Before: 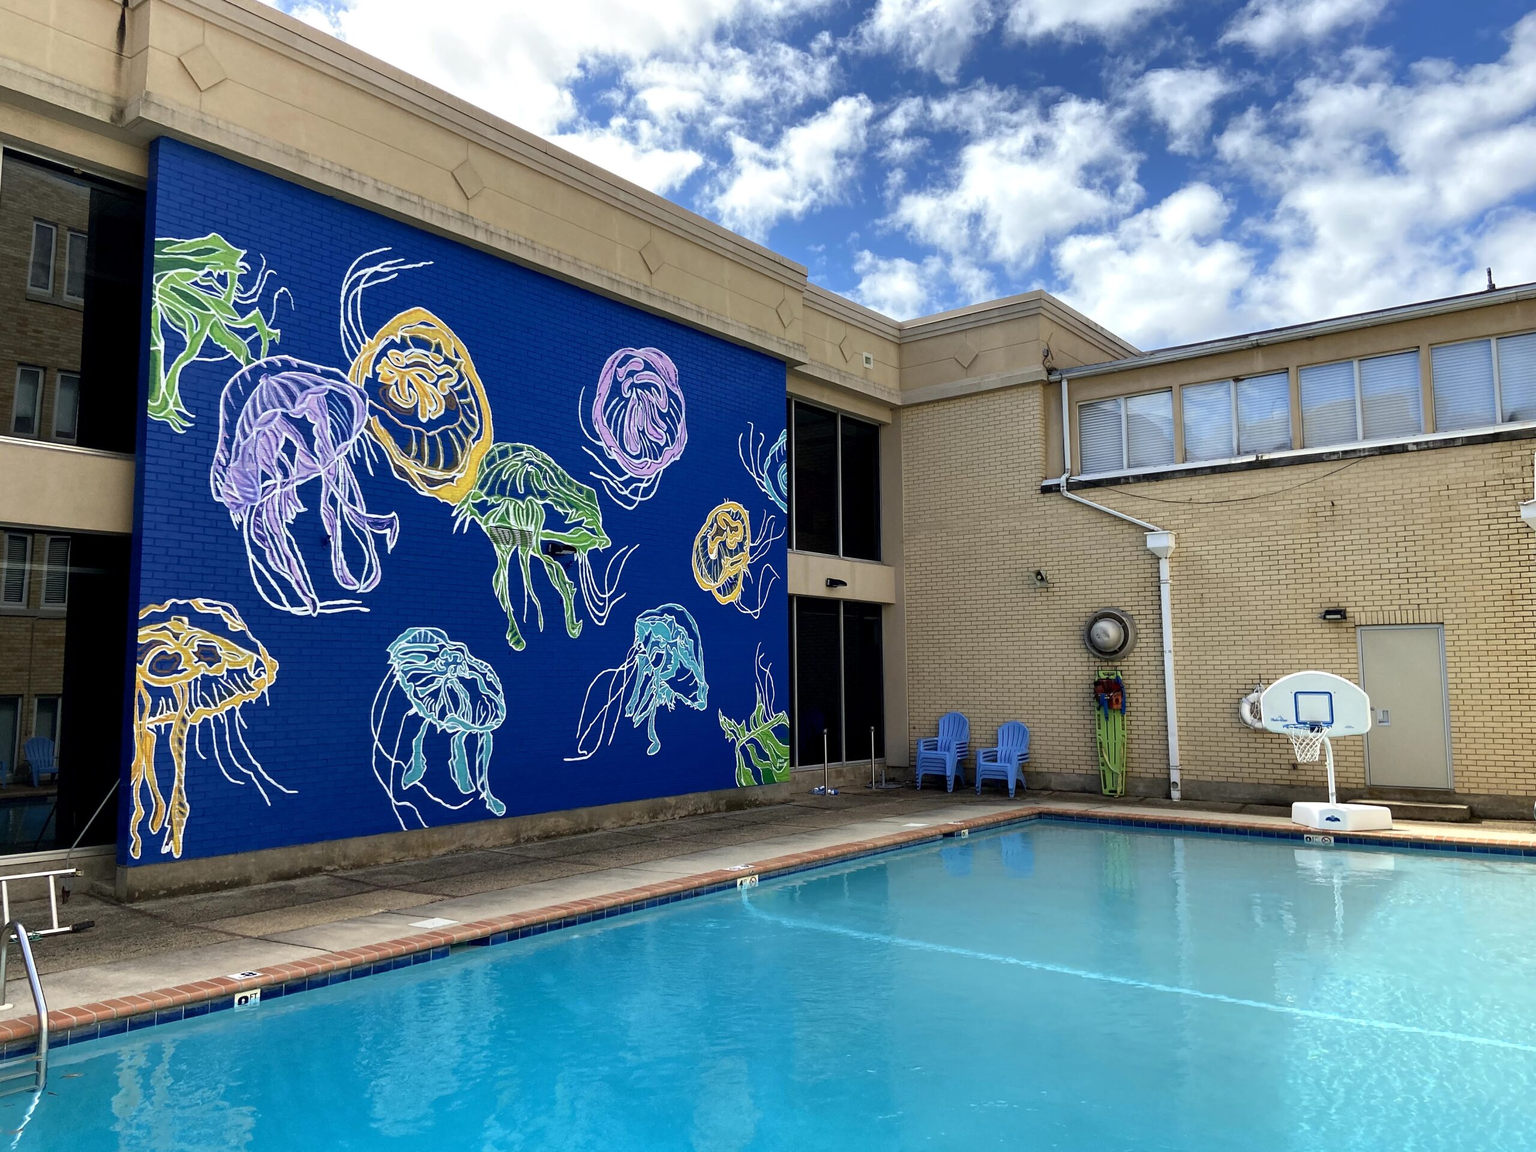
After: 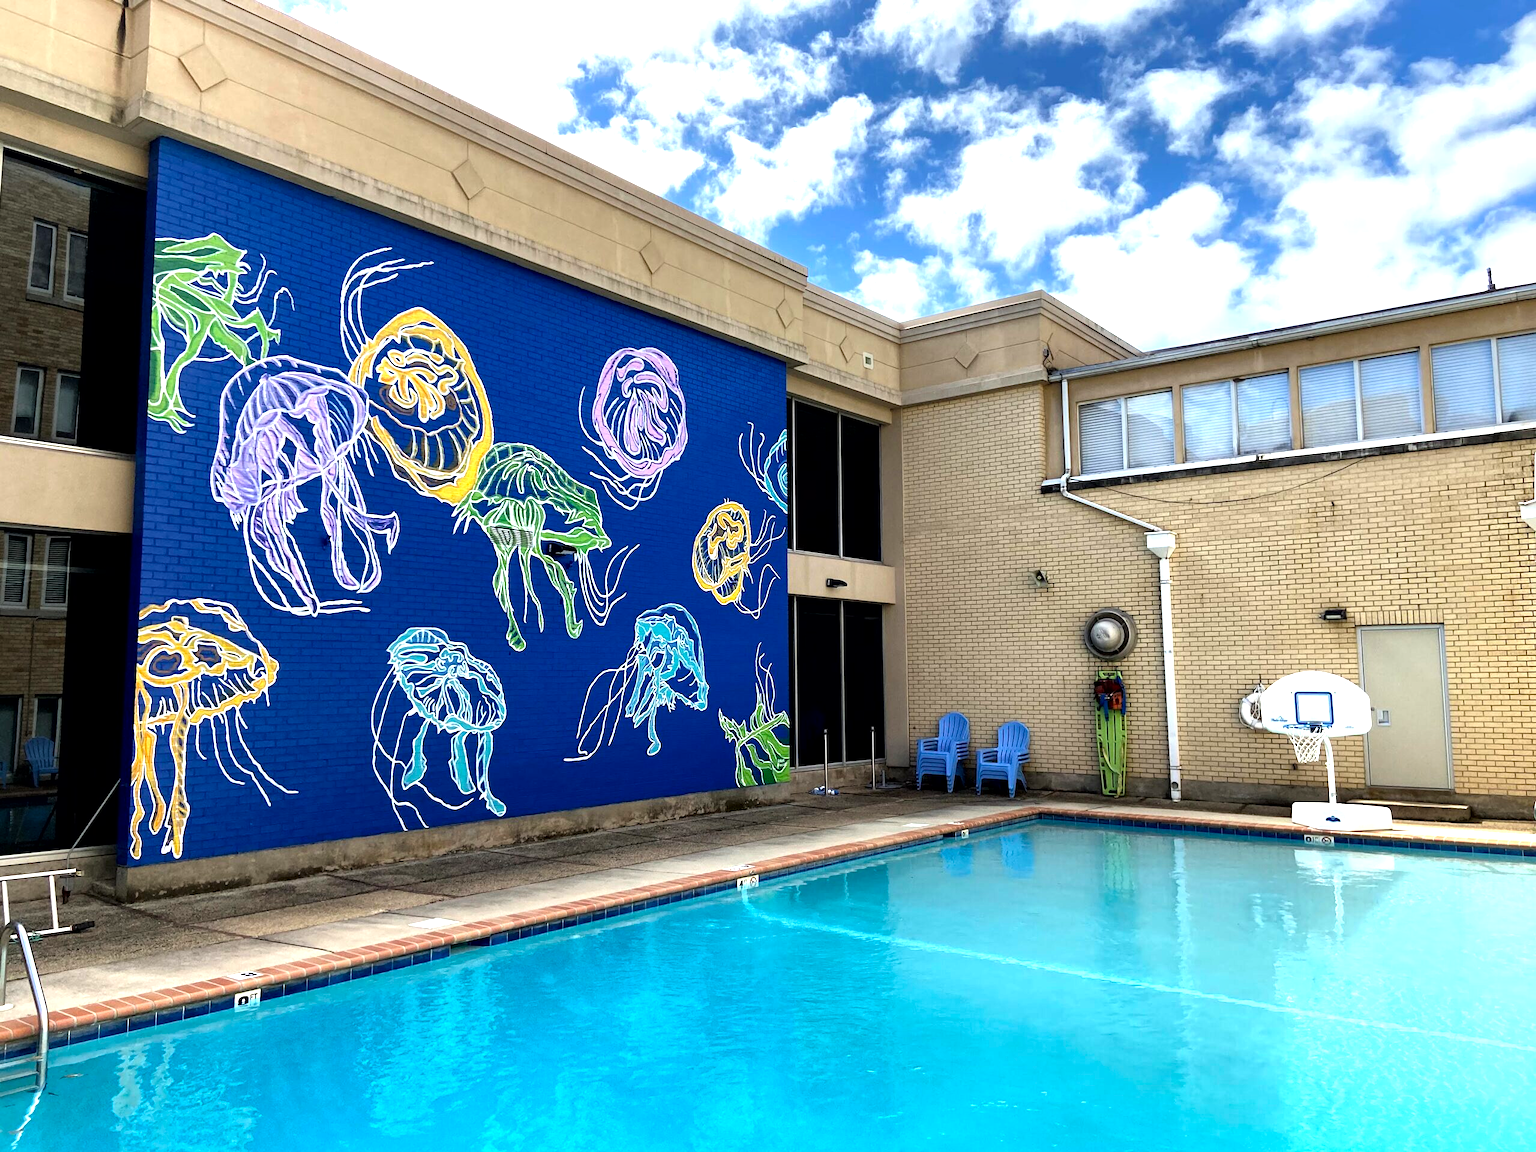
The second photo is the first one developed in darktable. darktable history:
tone equalizer: -8 EV -0.725 EV, -7 EV -0.721 EV, -6 EV -0.622 EV, -5 EV -0.414 EV, -3 EV 0.402 EV, -2 EV 0.6 EV, -1 EV 0.696 EV, +0 EV 0.735 EV
local contrast: mode bilateral grid, contrast 20, coarseness 100, detail 150%, midtone range 0.2
